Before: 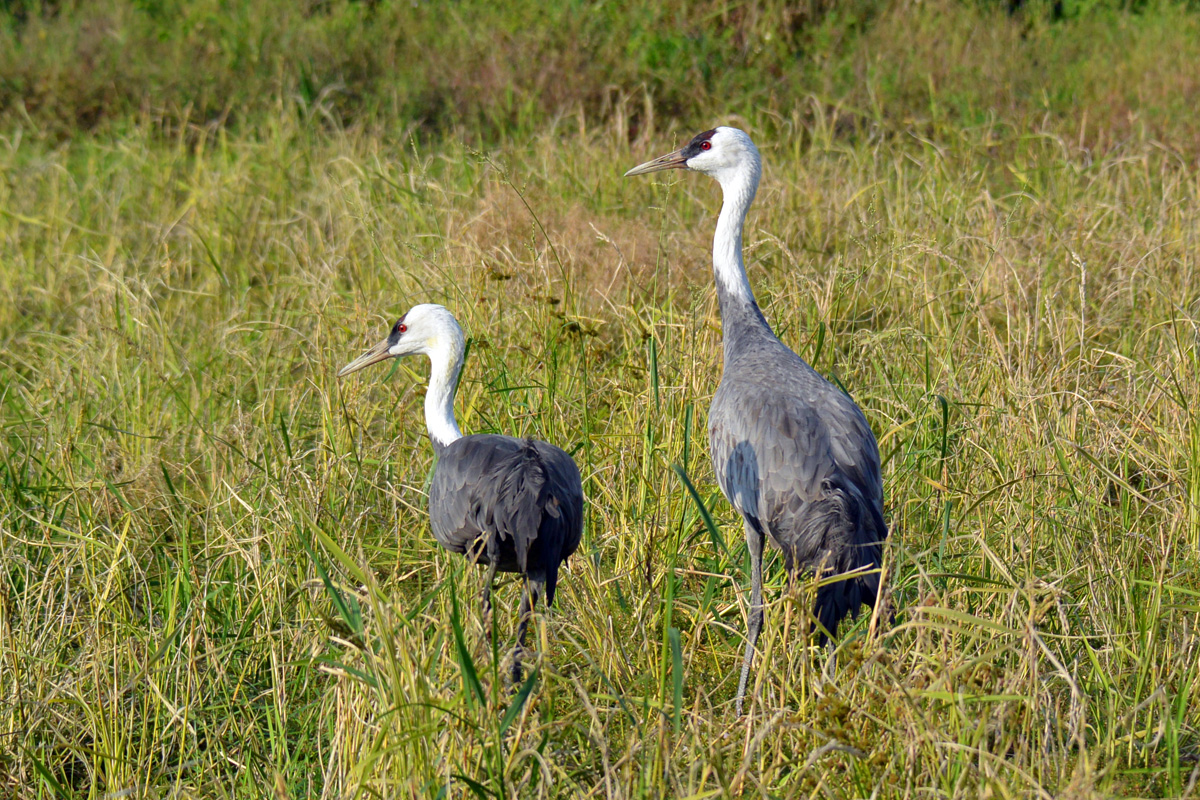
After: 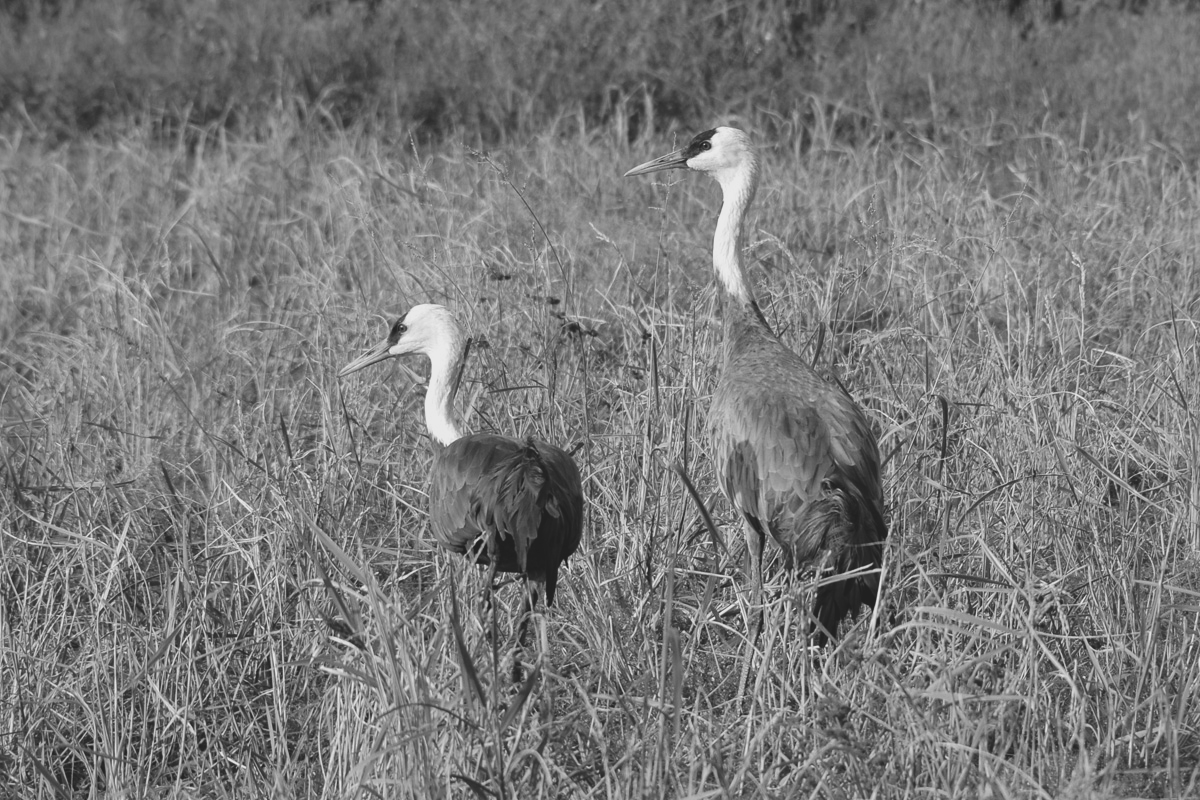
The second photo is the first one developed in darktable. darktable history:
monochrome: on, module defaults
tone curve: curves: ch0 [(0, 0) (0.051, 0.047) (0.102, 0.099) (0.236, 0.249) (0.429, 0.473) (0.67, 0.755) (0.875, 0.948) (1, 0.985)]; ch1 [(0, 0) (0.339, 0.298) (0.402, 0.363) (0.453, 0.413) (0.485, 0.469) (0.494, 0.493) (0.504, 0.502) (0.515, 0.526) (0.563, 0.591) (0.597, 0.639) (0.834, 0.888) (1, 1)]; ch2 [(0, 0) (0.362, 0.353) (0.425, 0.439) (0.501, 0.501) (0.537, 0.538) (0.58, 0.59) (0.642, 0.669) (0.773, 0.856) (1, 1)], color space Lab, independent channels, preserve colors none
shadows and highlights: on, module defaults
exposure: black level correction -0.015, exposure -0.5 EV, compensate highlight preservation false
